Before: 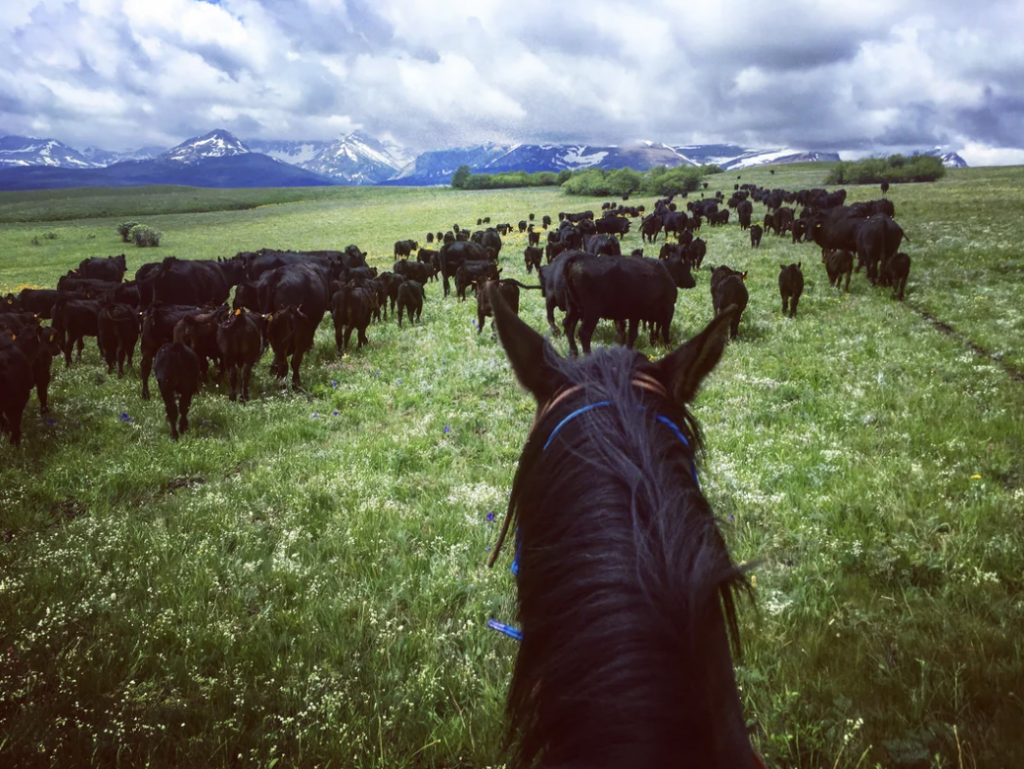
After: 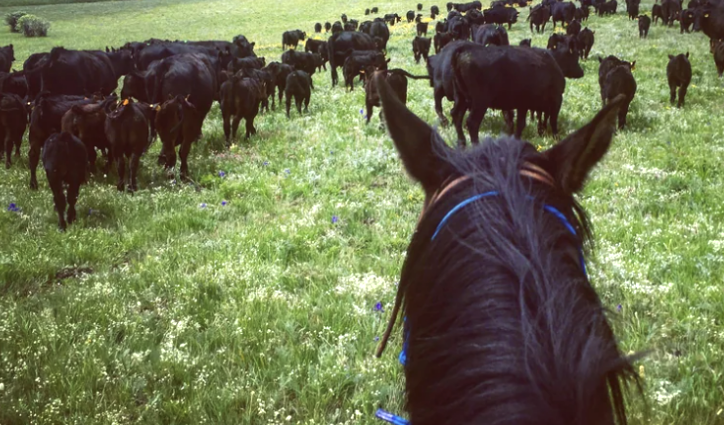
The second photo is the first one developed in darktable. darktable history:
exposure: black level correction 0, exposure 0.5 EV, compensate highlight preservation false
crop: left 11.011%, top 27.371%, right 18.266%, bottom 17.285%
